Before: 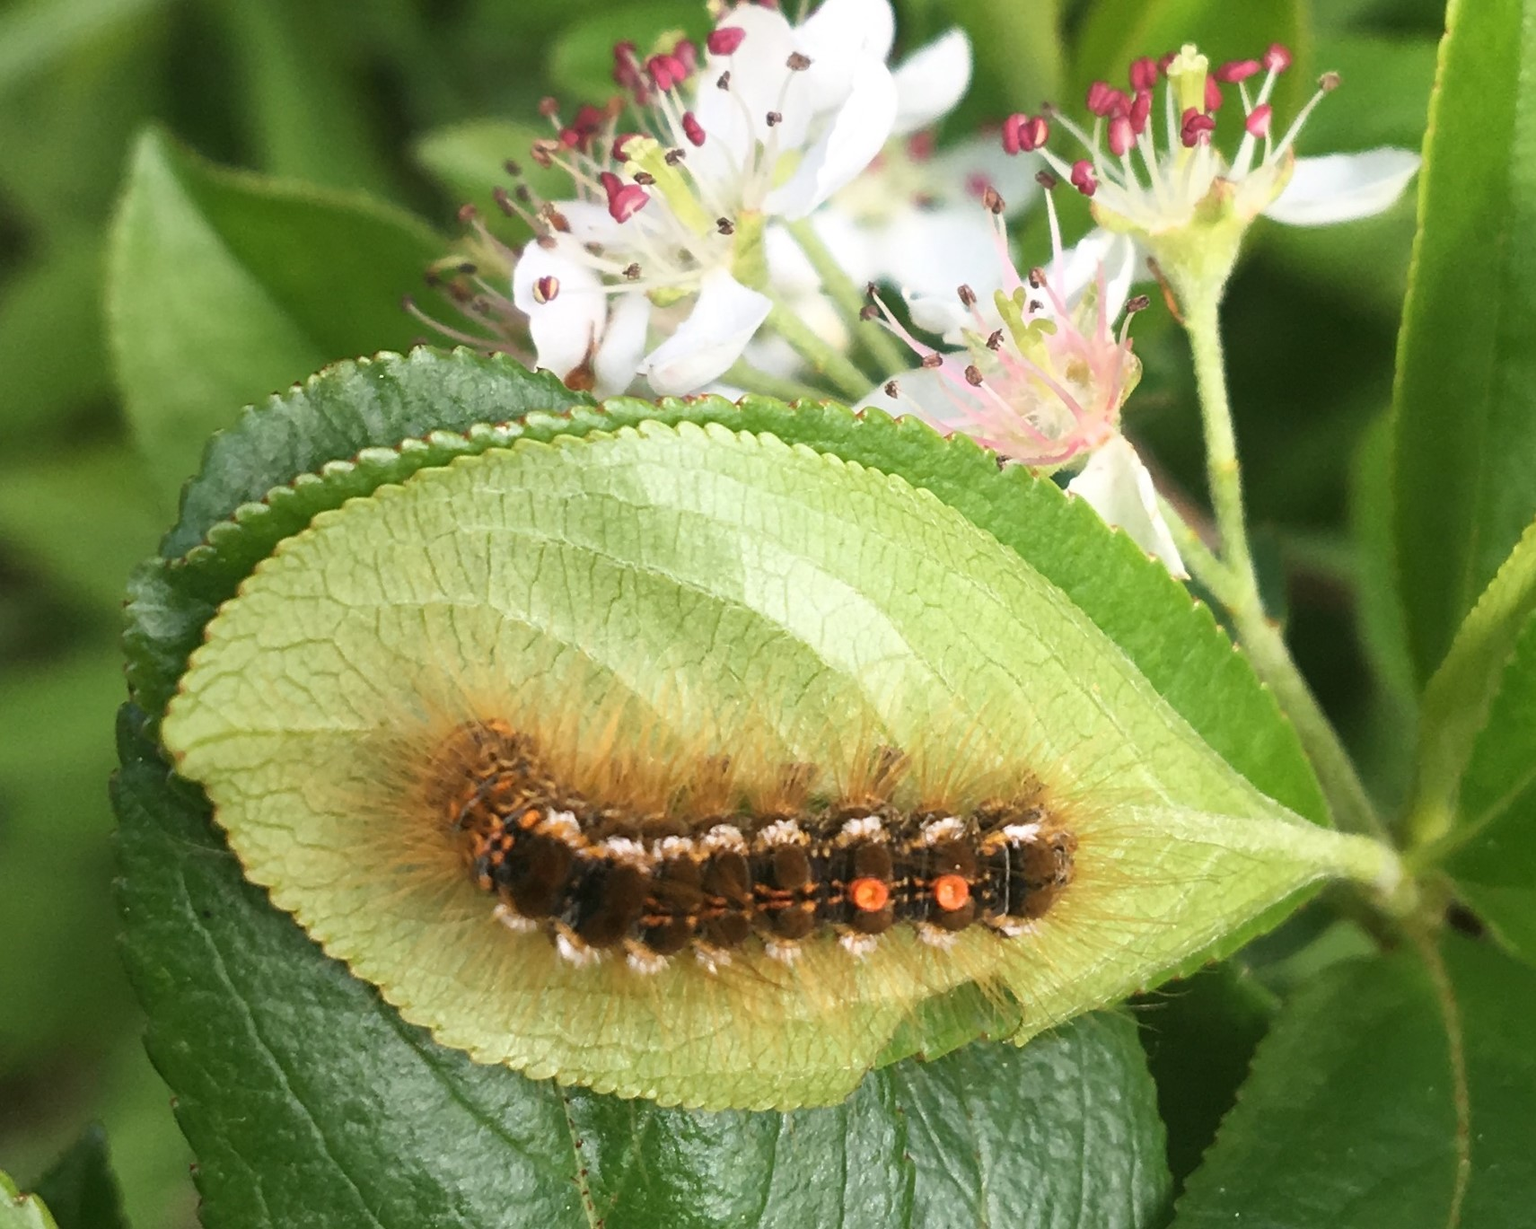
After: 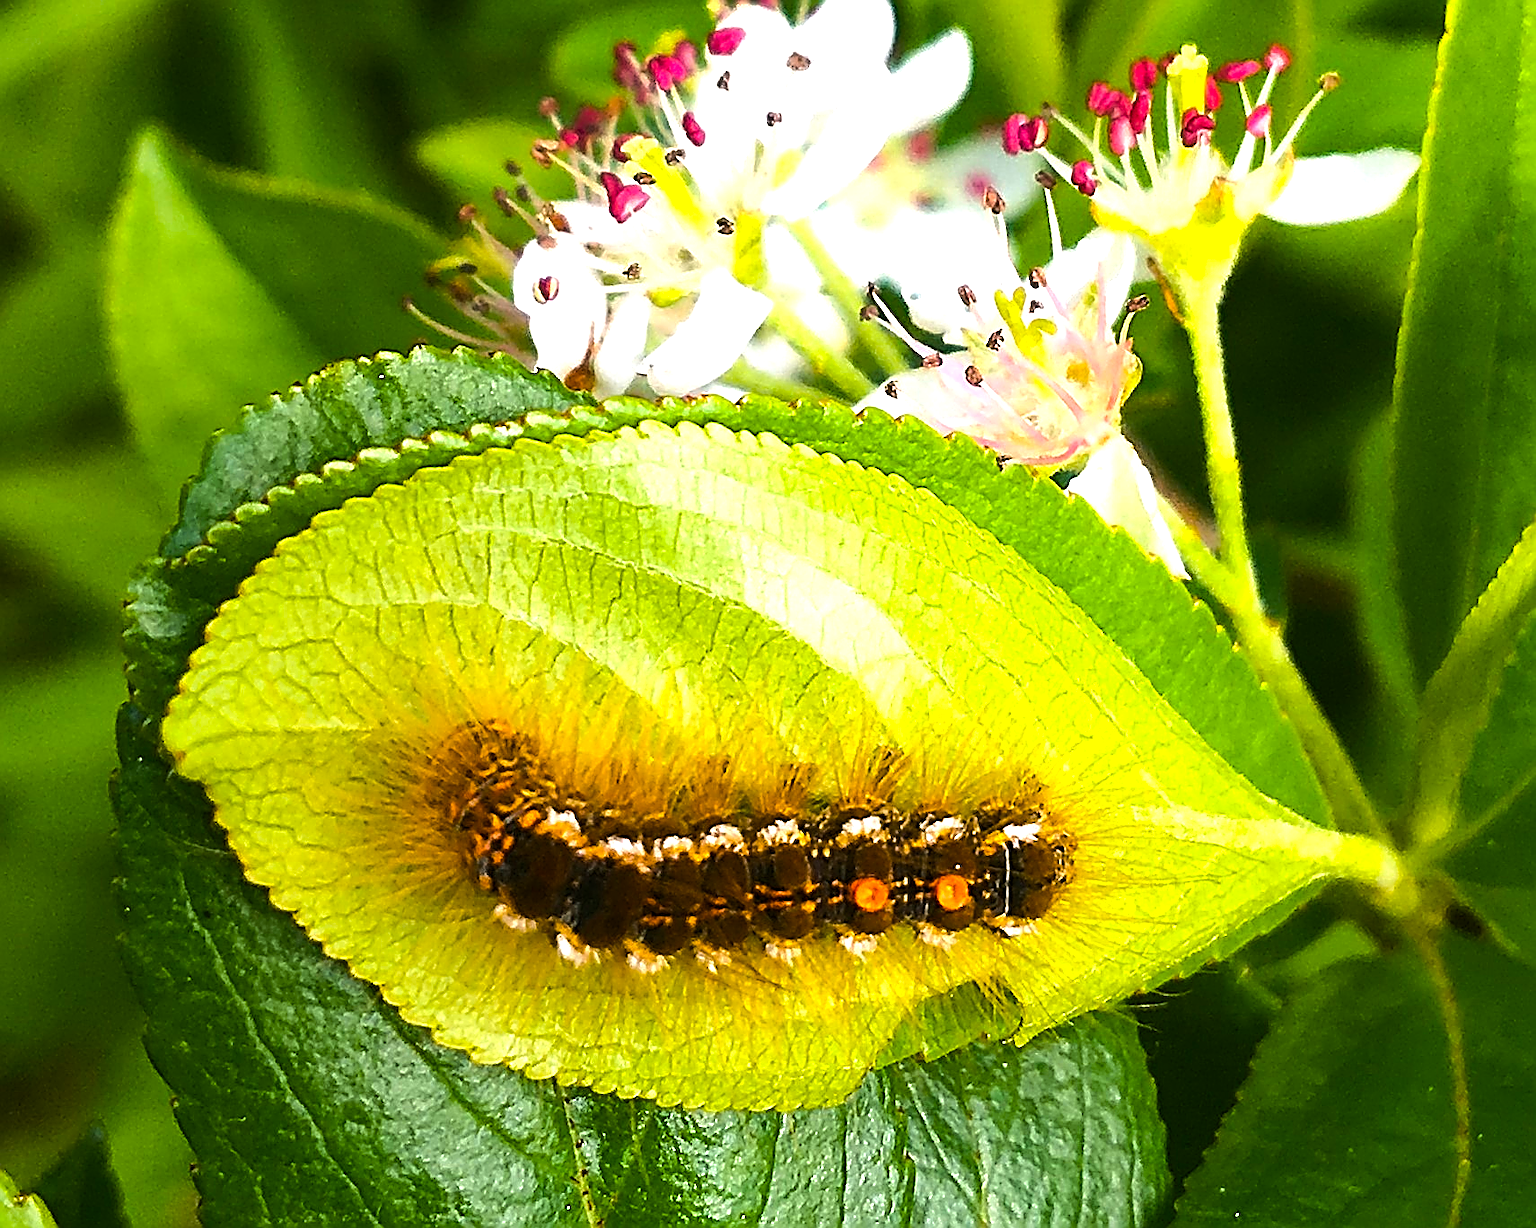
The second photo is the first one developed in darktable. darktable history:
sharpen: amount 1.984
color balance rgb: highlights gain › chroma 0.293%, highlights gain › hue 331.37°, linear chroma grading › global chroma 39.69%, perceptual saturation grading › global saturation 25.787%, perceptual brilliance grading › highlights 17.81%, perceptual brilliance grading › mid-tones 31.449%, perceptual brilliance grading › shadows -31.713%, global vibrance 9.274%
